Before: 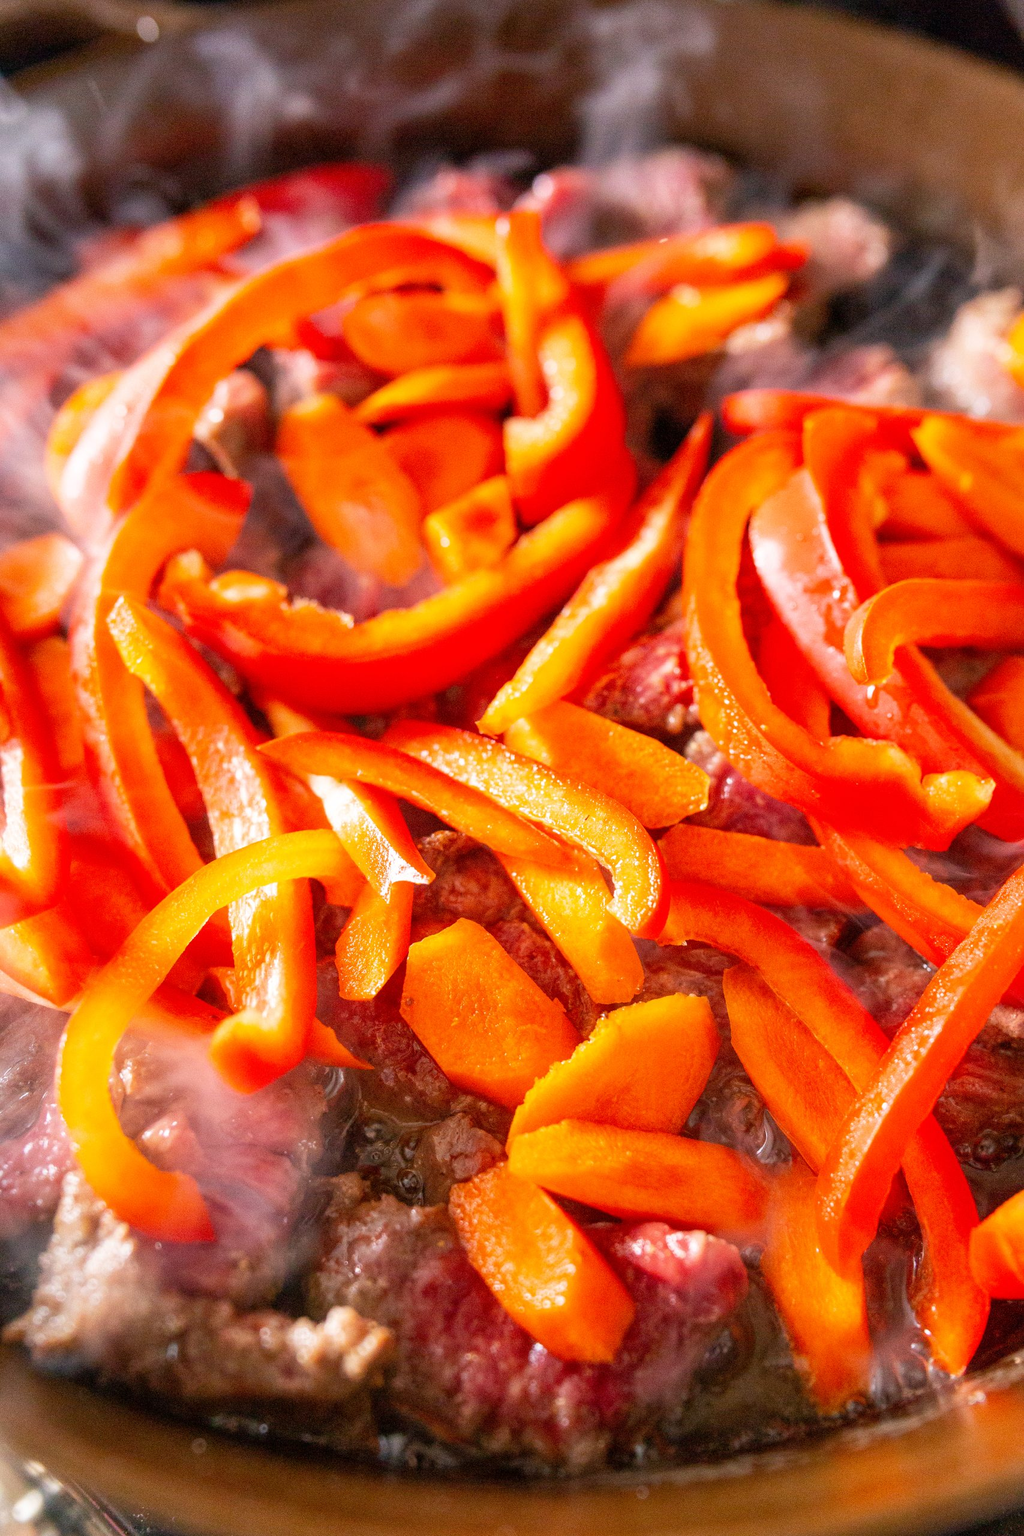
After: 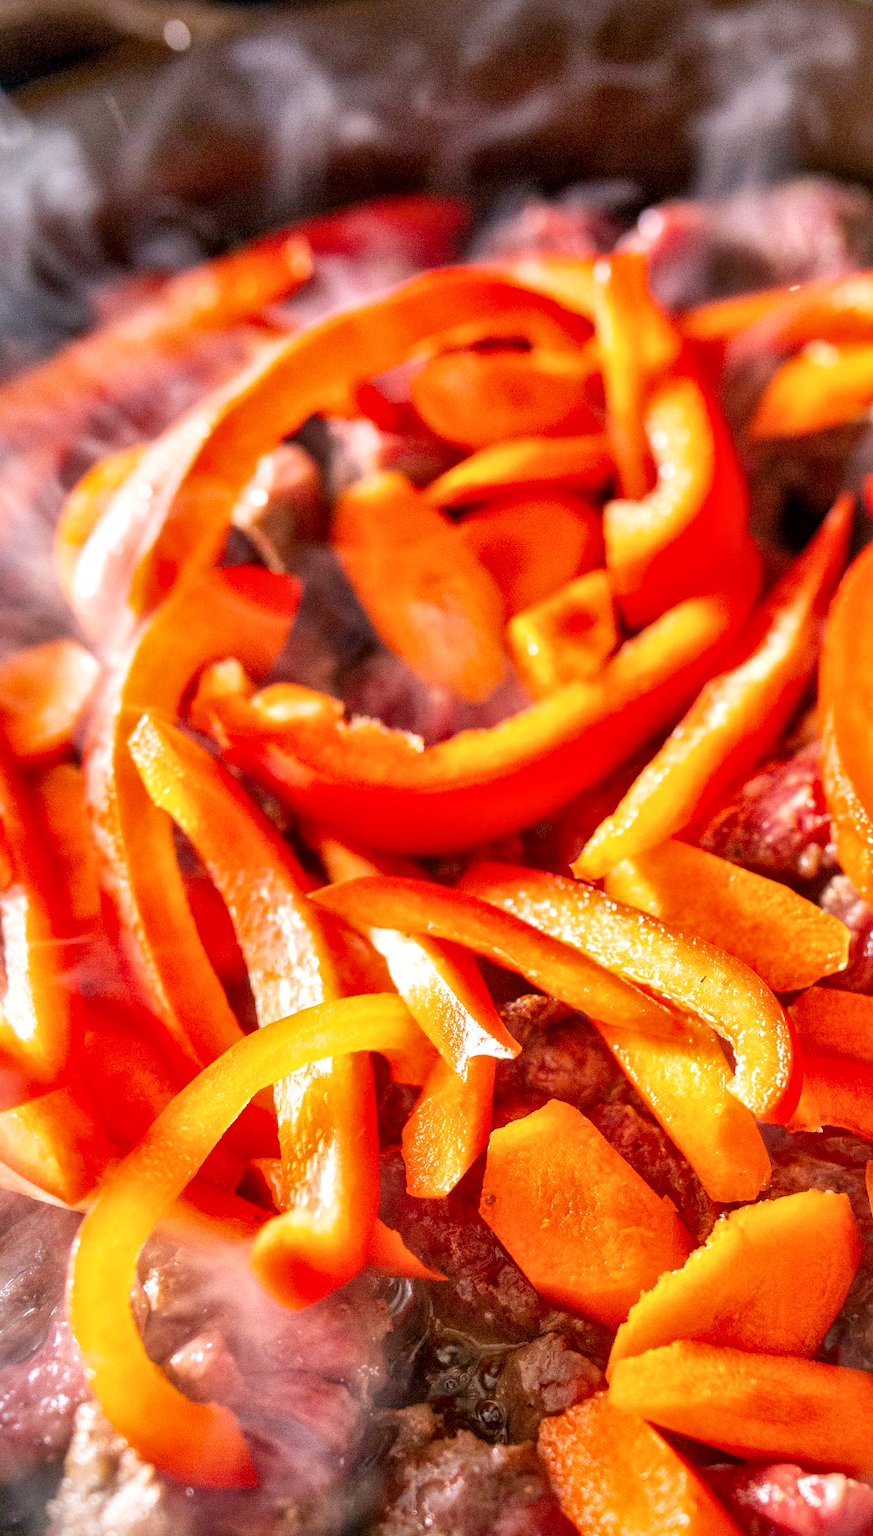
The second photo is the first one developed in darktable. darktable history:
local contrast: mode bilateral grid, contrast 21, coarseness 50, detail 158%, midtone range 0.2
crop: right 28.762%, bottom 16.447%
